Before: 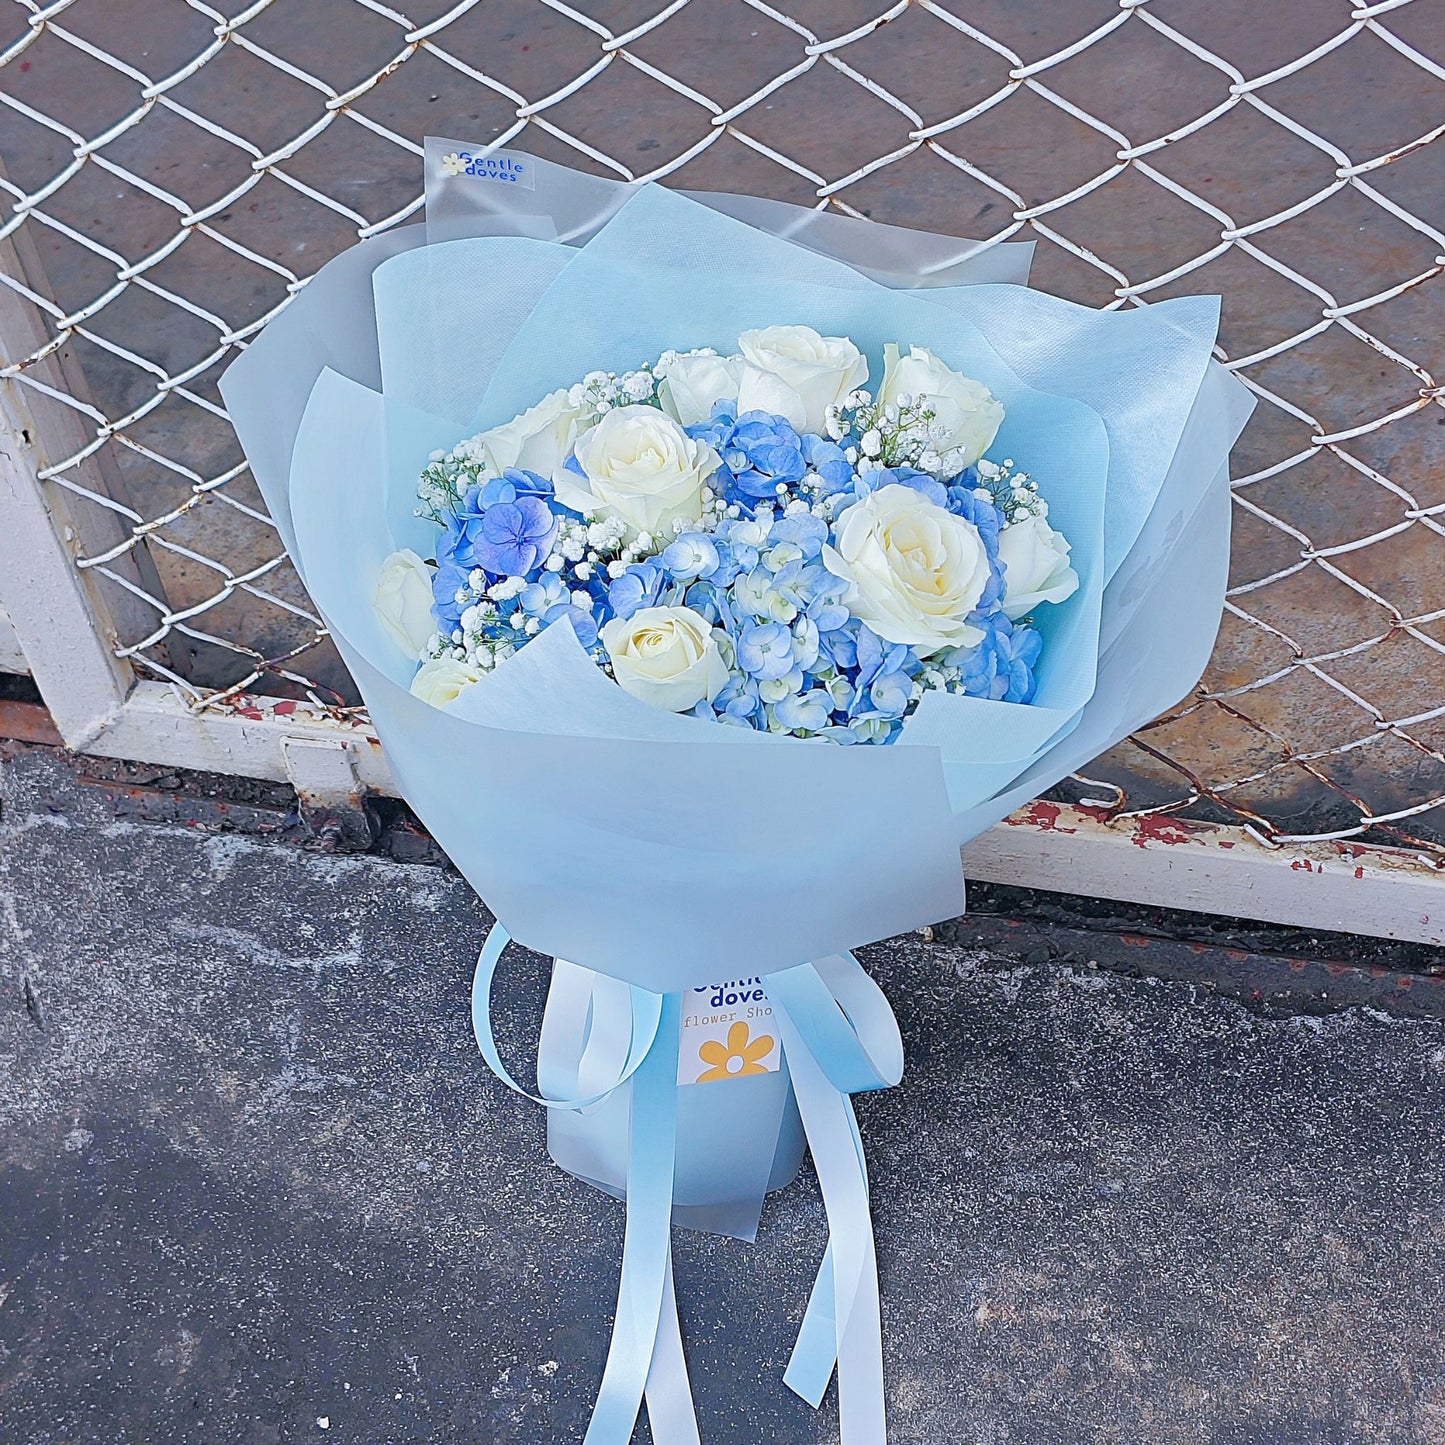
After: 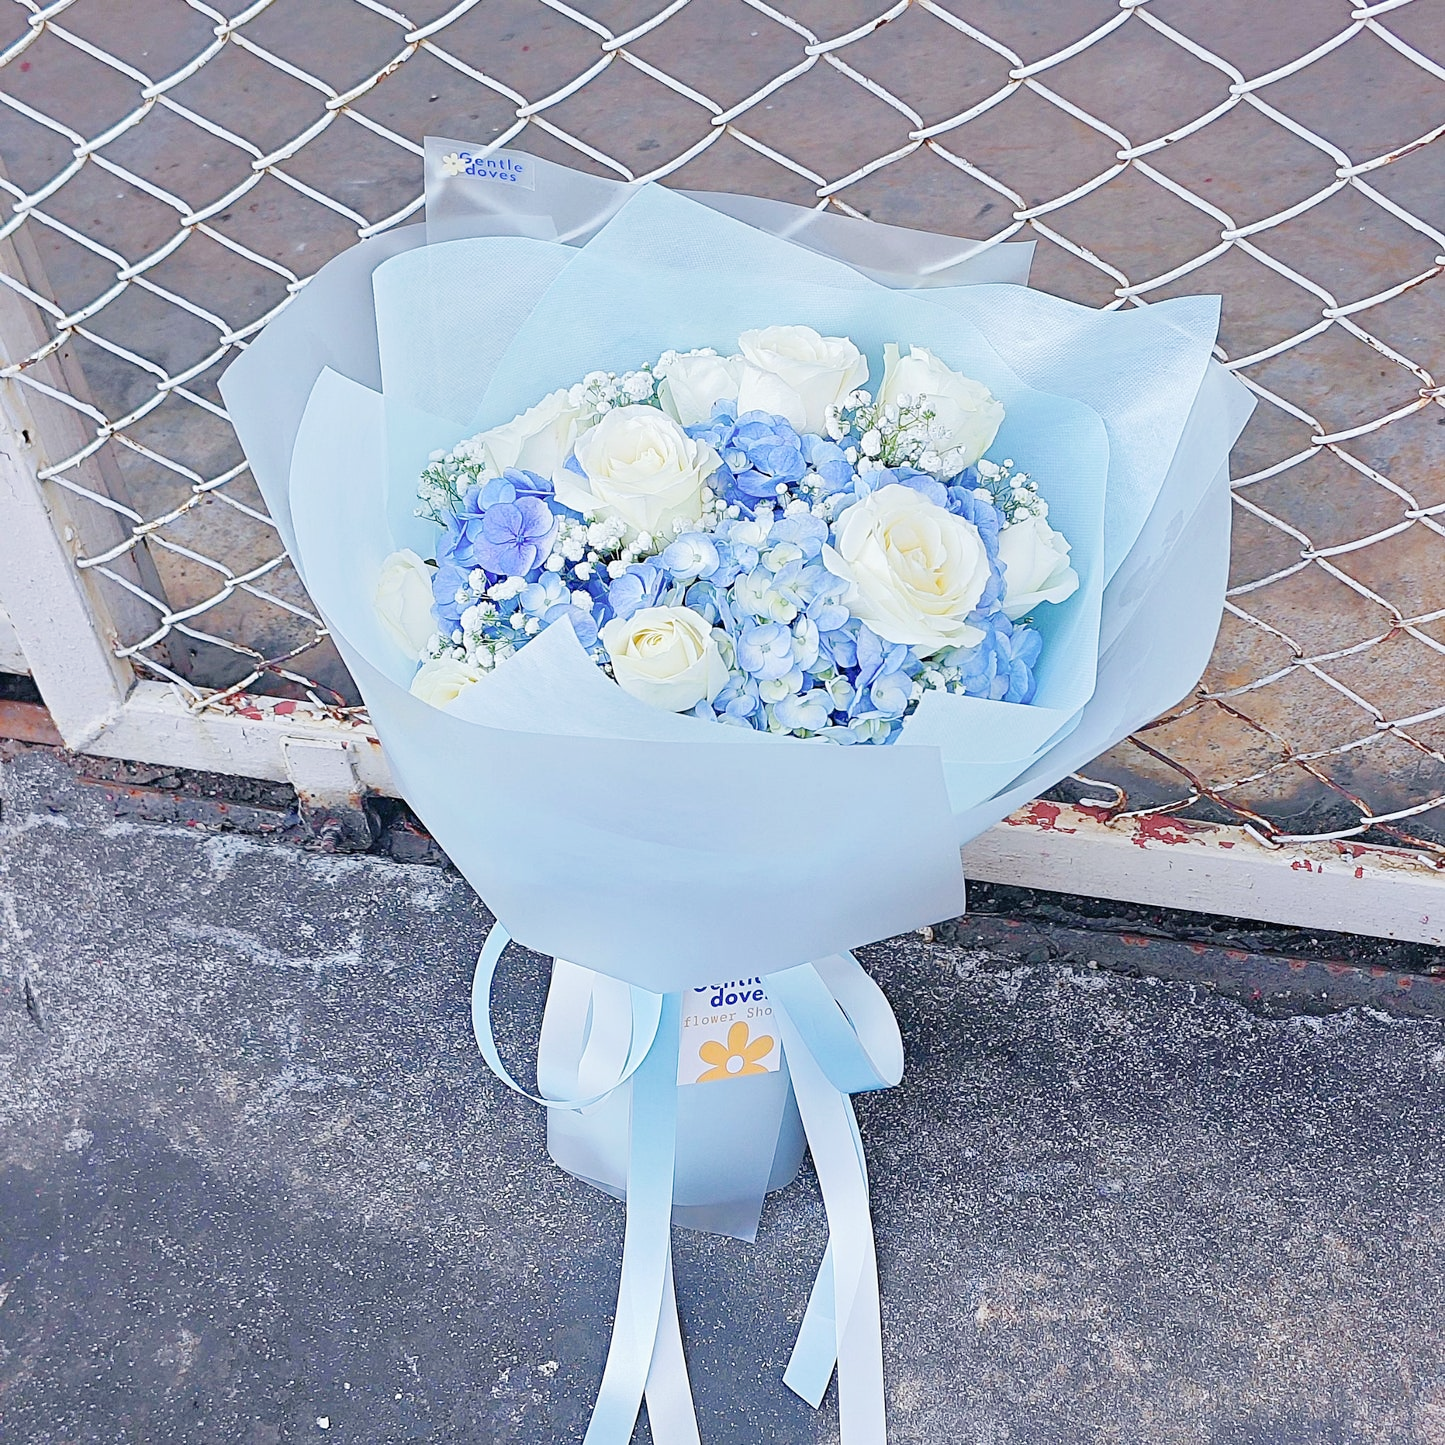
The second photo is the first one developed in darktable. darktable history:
white balance: emerald 1
tone curve: curves: ch0 [(0, 0) (0.003, 0.004) (0.011, 0.015) (0.025, 0.033) (0.044, 0.059) (0.069, 0.093) (0.1, 0.133) (0.136, 0.182) (0.177, 0.237) (0.224, 0.3) (0.277, 0.369) (0.335, 0.437) (0.399, 0.511) (0.468, 0.584) (0.543, 0.656) (0.623, 0.729) (0.709, 0.8) (0.801, 0.872) (0.898, 0.935) (1, 1)], preserve colors none
